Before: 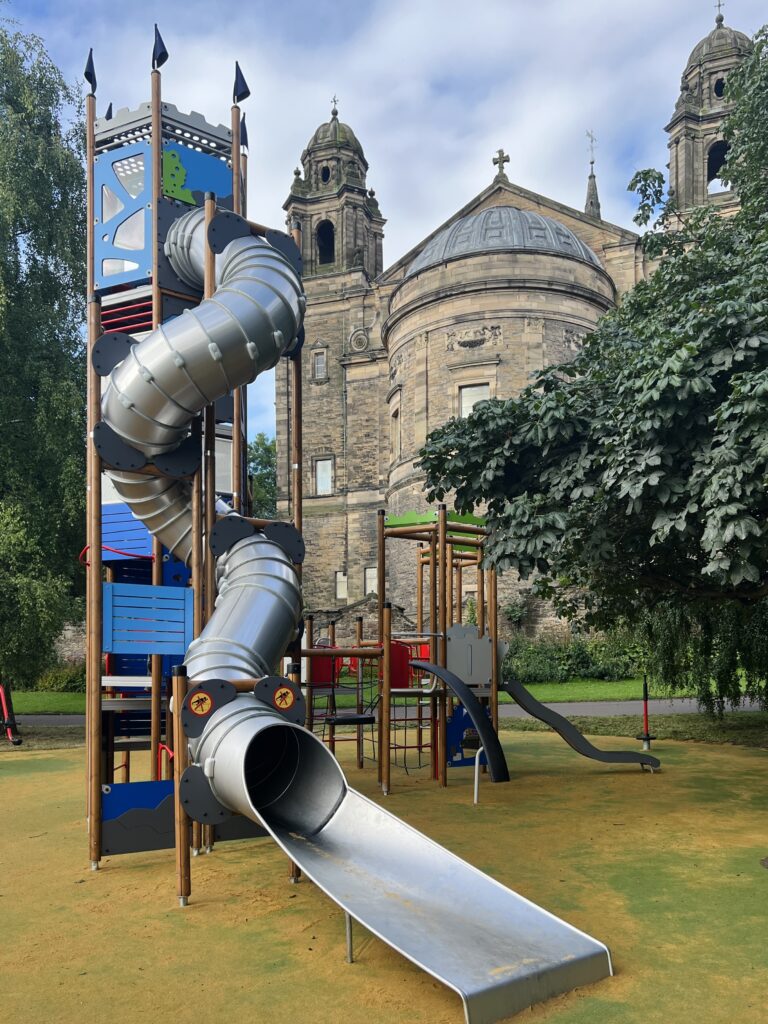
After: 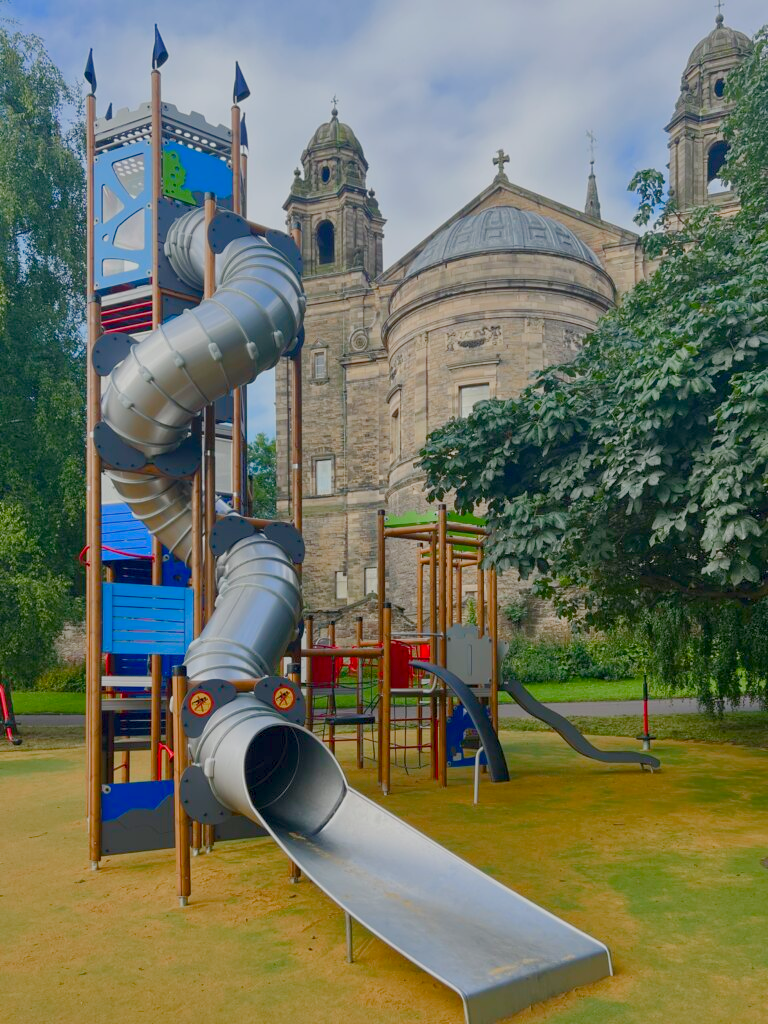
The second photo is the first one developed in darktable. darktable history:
color balance rgb: shadows lift › hue 86.17°, linear chroma grading › shadows -8.496%, linear chroma grading › global chroma 9.684%, perceptual saturation grading › global saturation 0.431%, perceptual saturation grading › highlights -33.345%, perceptual saturation grading › mid-tones 14.974%, perceptual saturation grading › shadows 47.471%, contrast -29.745%
